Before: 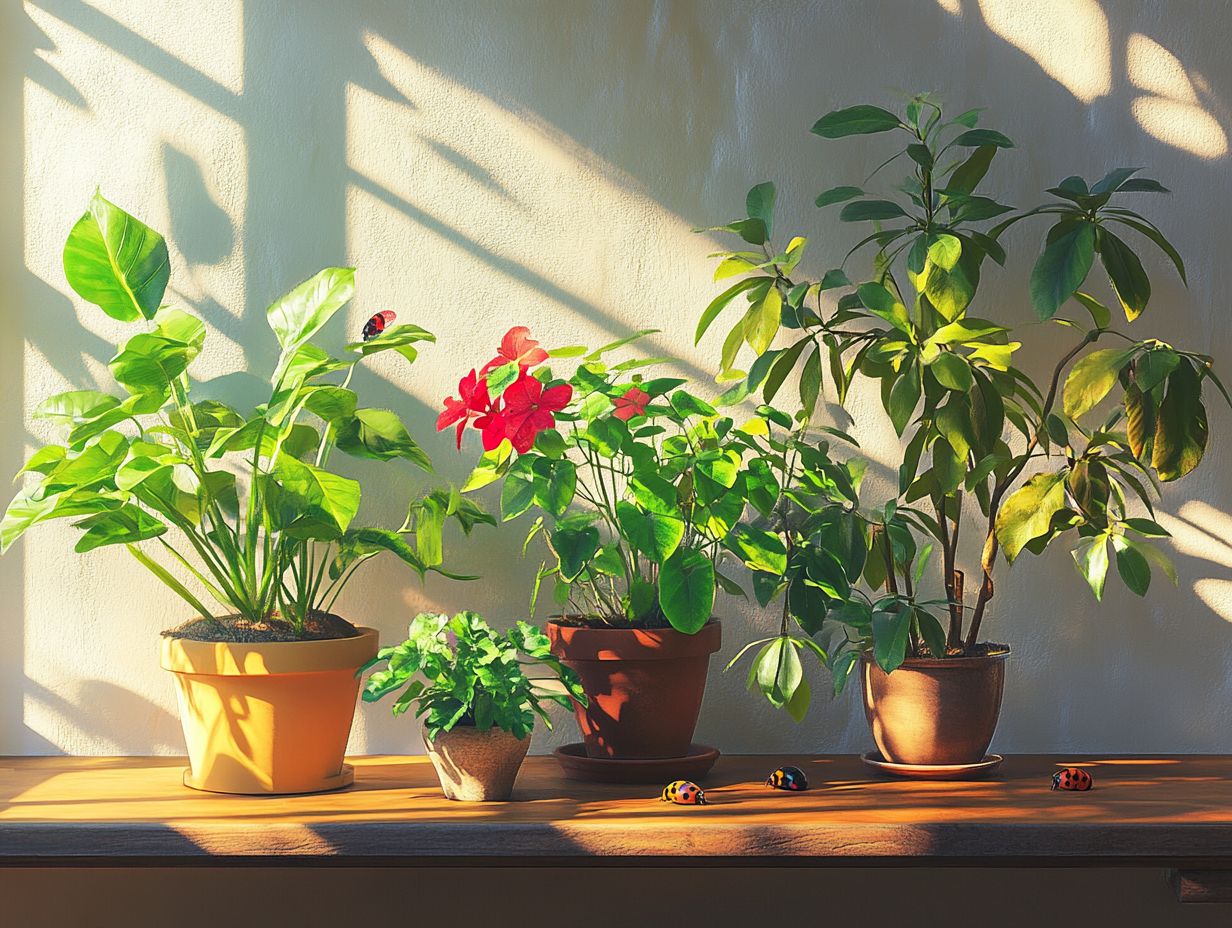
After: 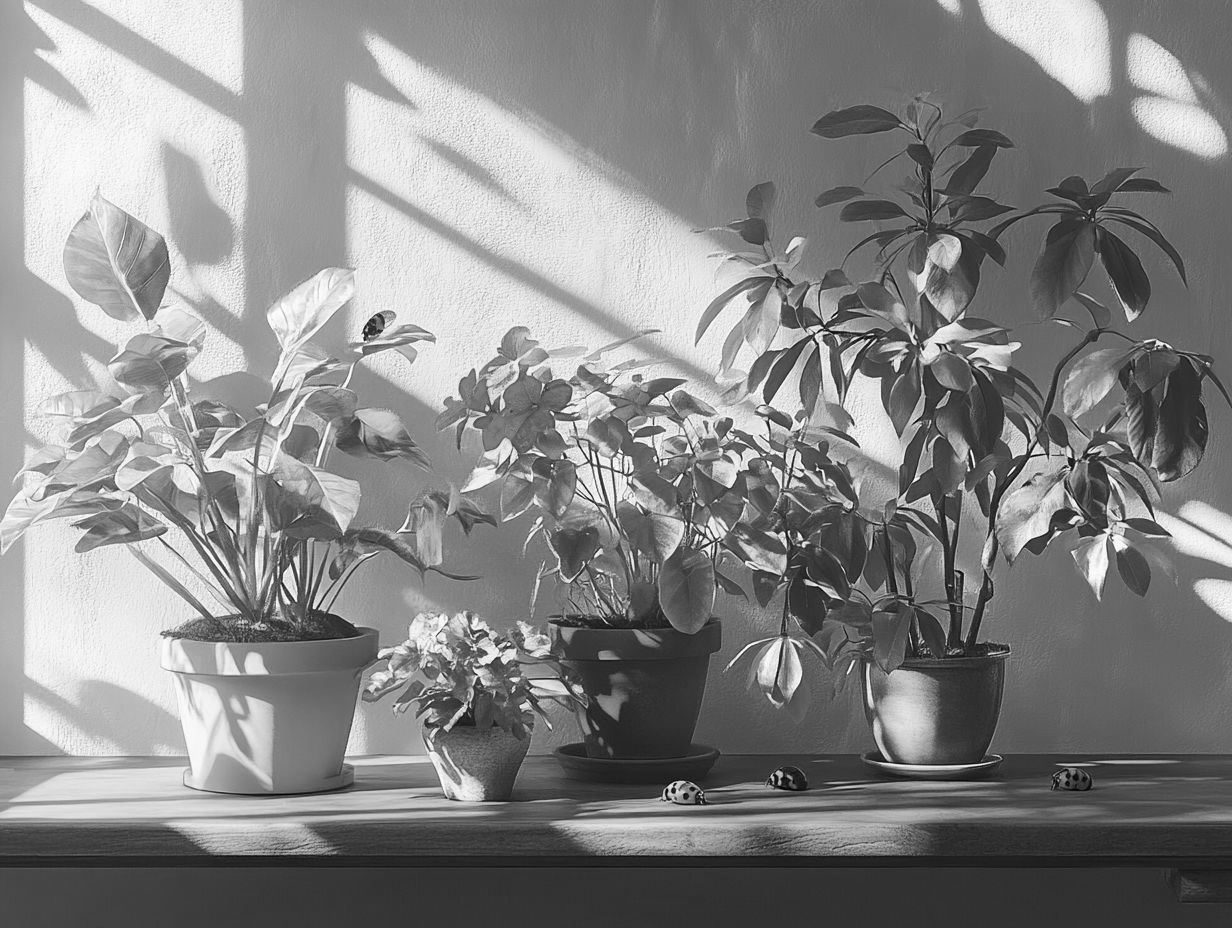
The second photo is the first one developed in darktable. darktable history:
tone equalizer: on, module defaults
monochrome: on, module defaults
shadows and highlights: shadows 25, highlights -25
